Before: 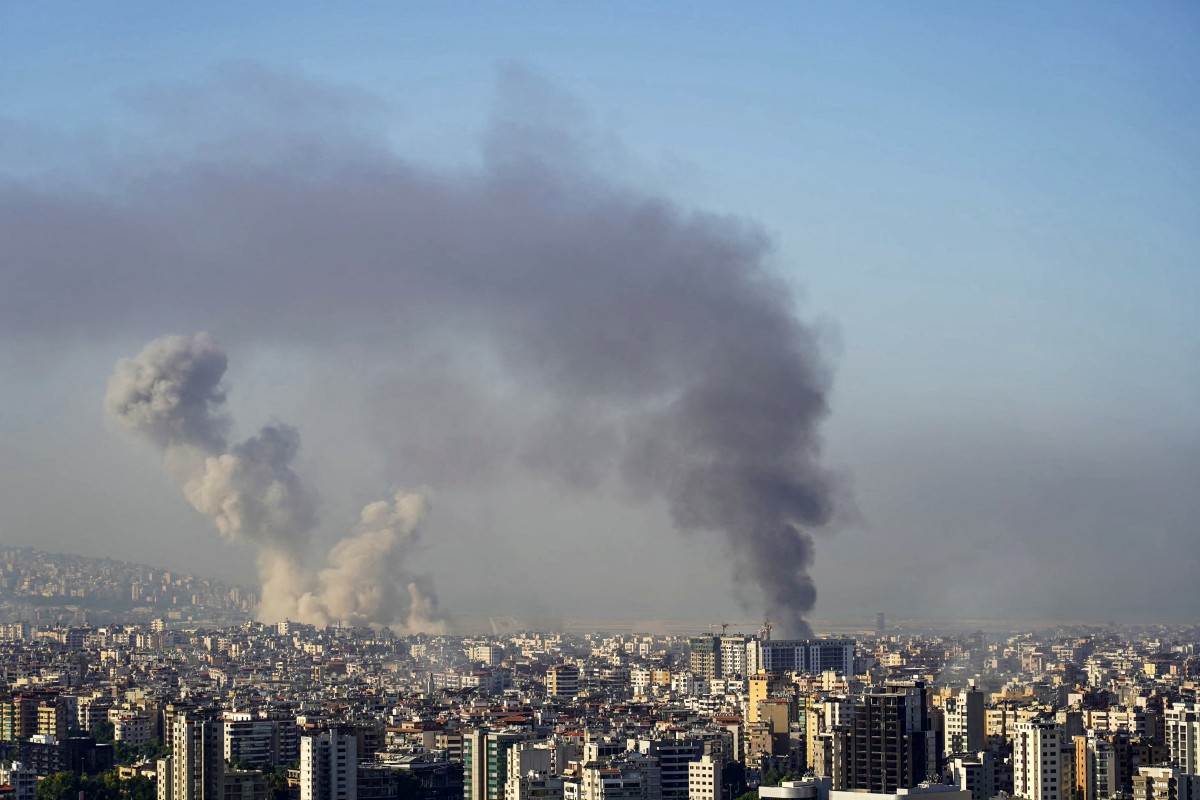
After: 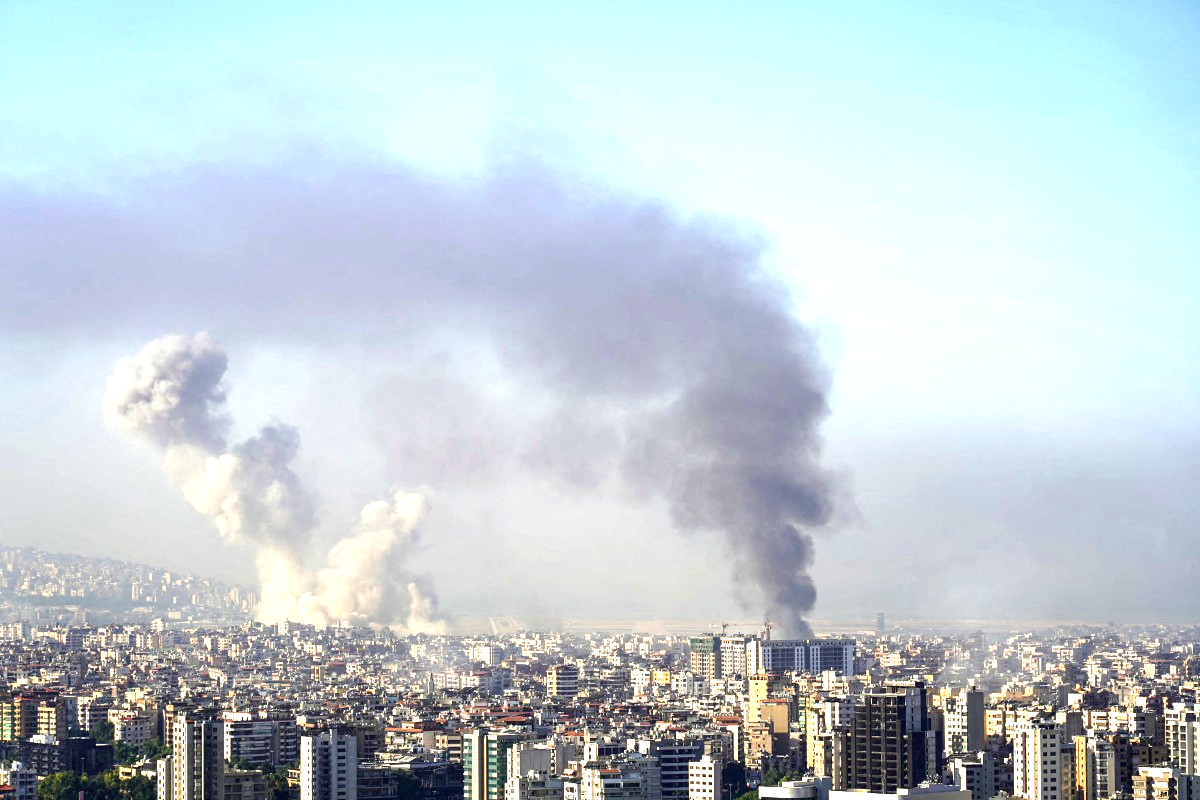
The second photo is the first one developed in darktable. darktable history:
exposure: black level correction 0, exposure 1.411 EV, compensate highlight preservation false
